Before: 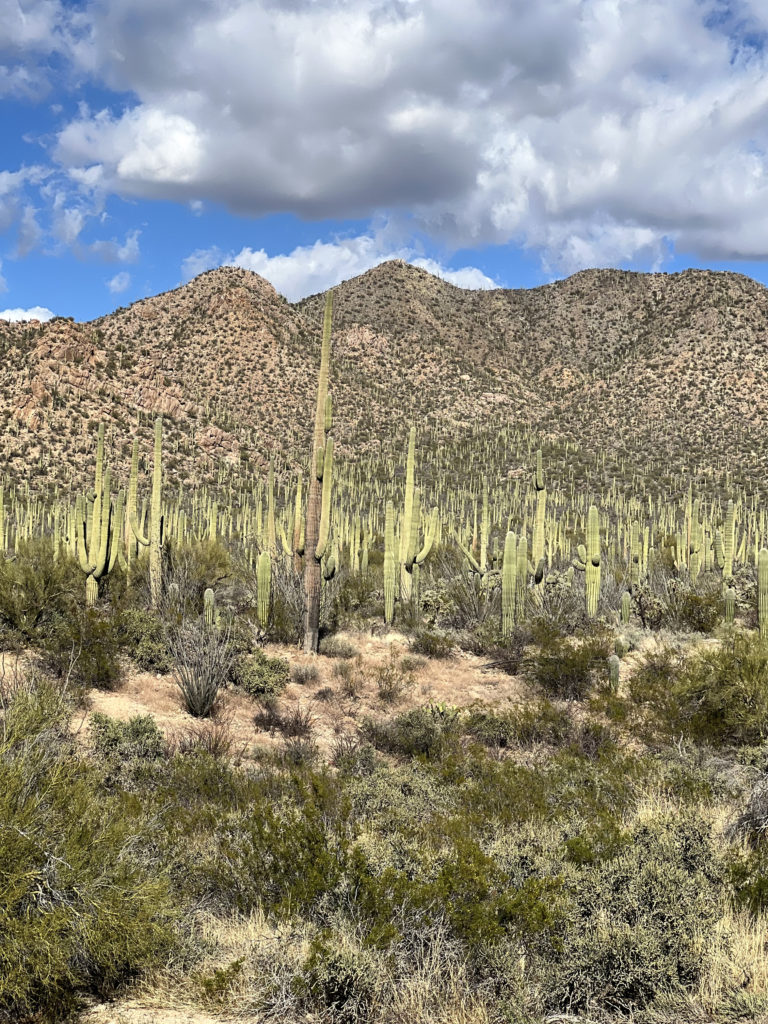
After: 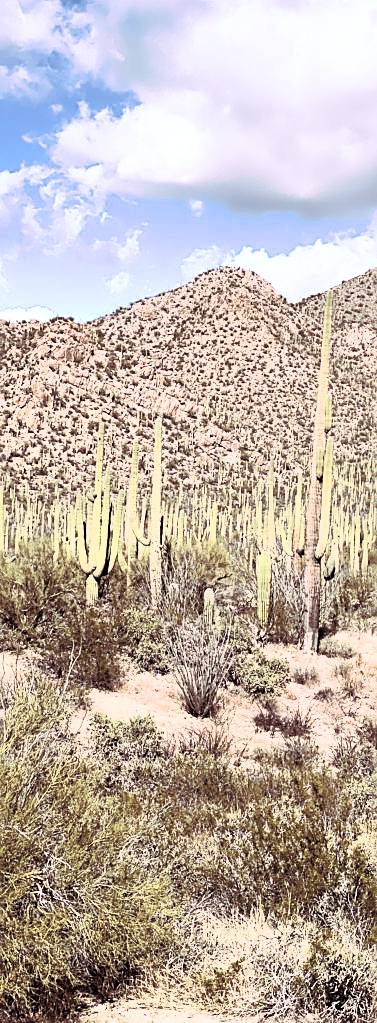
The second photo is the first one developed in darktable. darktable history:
crop and rotate: left 0%, top 0%, right 50.845%
split-toning: highlights › hue 298.8°, highlights › saturation 0.73, compress 41.76%
sharpen: on, module defaults
contrast brightness saturation: contrast 0.43, brightness 0.56, saturation -0.19
